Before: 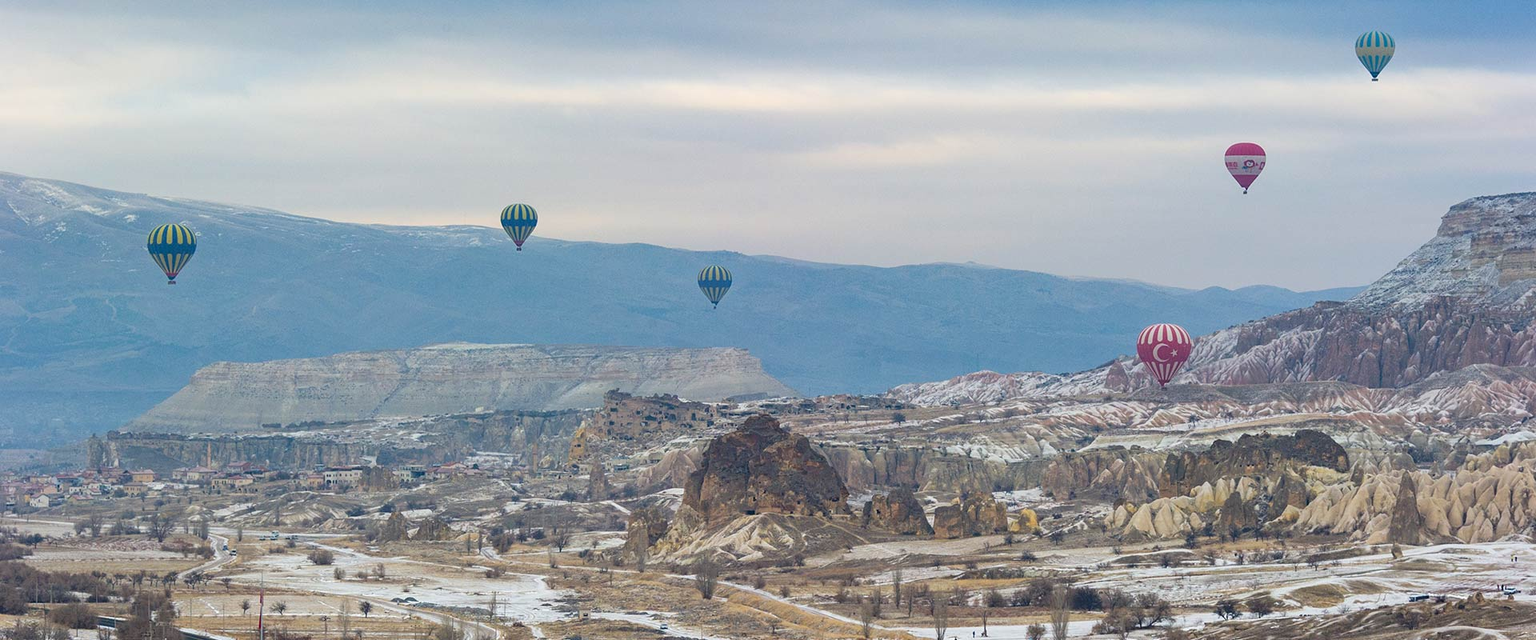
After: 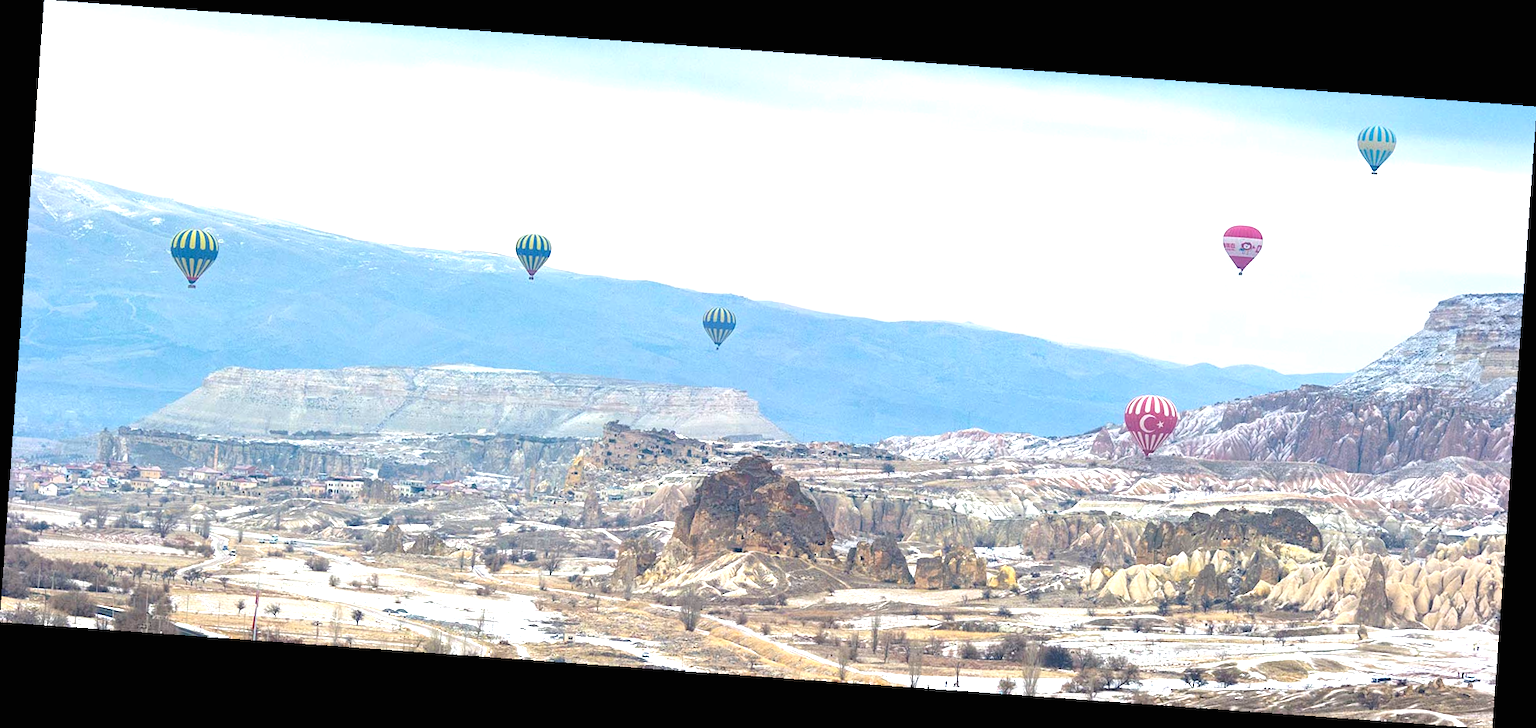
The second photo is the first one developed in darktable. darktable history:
rotate and perspective: rotation 4.1°, automatic cropping off
exposure: black level correction 0, exposure 1.2 EV, compensate exposure bias true, compensate highlight preservation false
